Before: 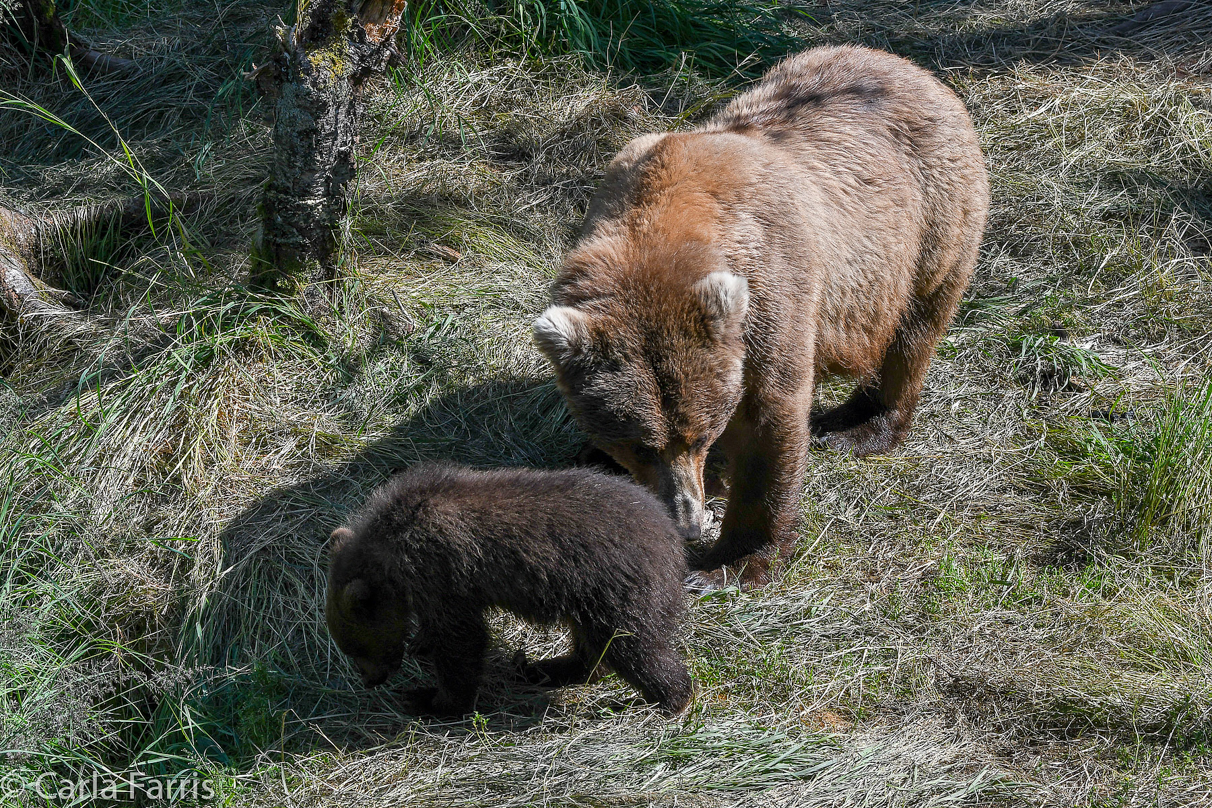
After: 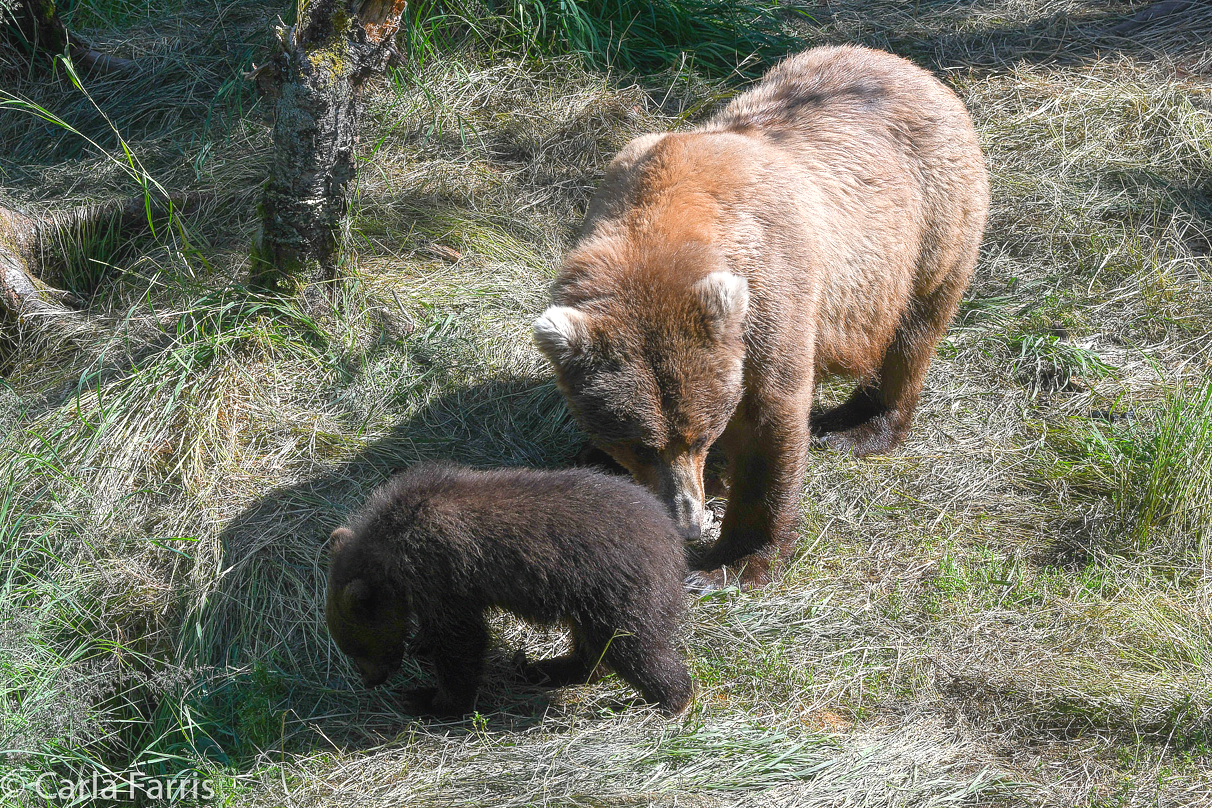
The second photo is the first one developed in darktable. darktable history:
contrast equalizer: octaves 7, y [[0.48, 0.654, 0.731, 0.706, 0.772, 0.382], [0.55 ×6], [0 ×6], [0 ×6], [0 ×6]], mix -0.312
exposure: black level correction 0, exposure 0.695 EV, compensate highlight preservation false
